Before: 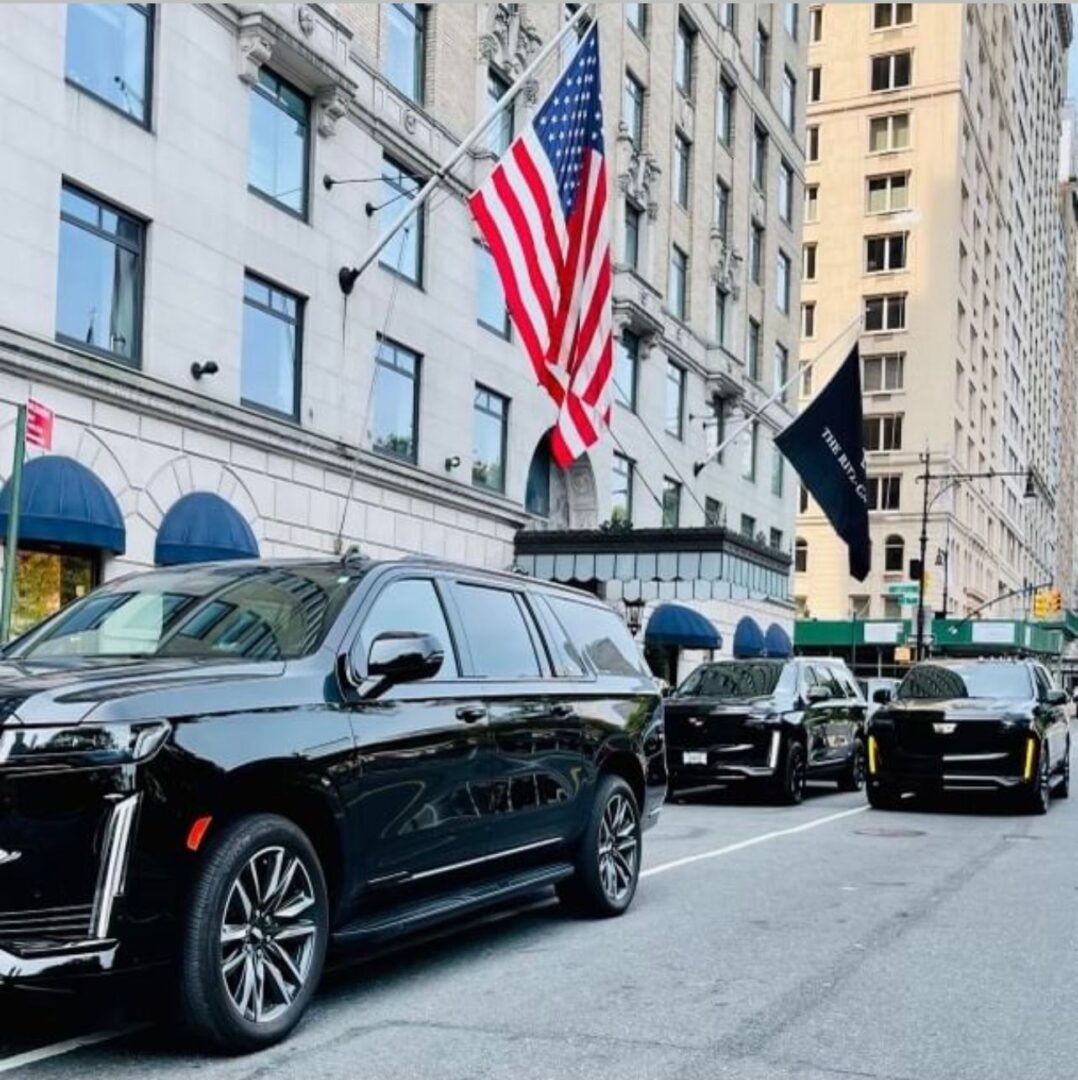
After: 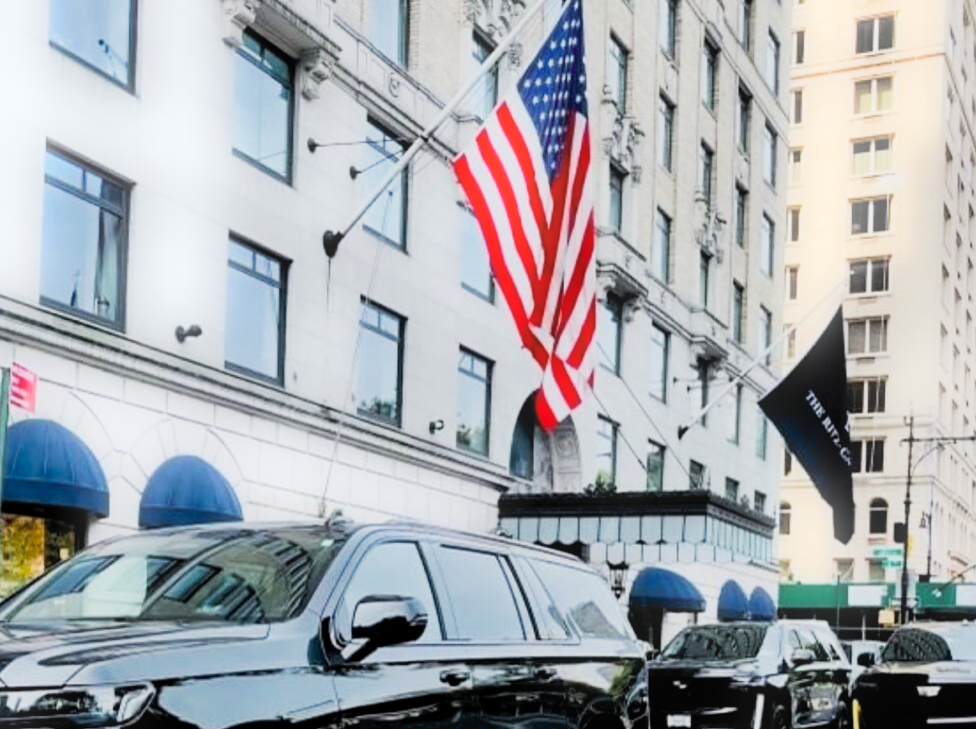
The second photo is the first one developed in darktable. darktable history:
tone curve: curves: ch0 [(0, 0) (0.003, 0.026) (0.011, 0.03) (0.025, 0.047) (0.044, 0.082) (0.069, 0.119) (0.1, 0.157) (0.136, 0.19) (0.177, 0.231) (0.224, 0.27) (0.277, 0.318) (0.335, 0.383) (0.399, 0.456) (0.468, 0.532) (0.543, 0.618) (0.623, 0.71) (0.709, 0.786) (0.801, 0.851) (0.898, 0.908) (1, 1)], preserve colors none
bloom: size 5%, threshold 95%, strength 15%
contrast brightness saturation: contrast 0.06, brightness -0.01, saturation -0.23
filmic rgb: black relative exposure -7.75 EV, white relative exposure 4.4 EV, threshold 3 EV, target black luminance 0%, hardness 3.76, latitude 50.51%, contrast 1.074, highlights saturation mix 10%, shadows ↔ highlights balance -0.22%, color science v4 (2020), enable highlight reconstruction true
crop: left 1.509%, top 3.452%, right 7.696%, bottom 28.452%
exposure: compensate highlight preservation false
